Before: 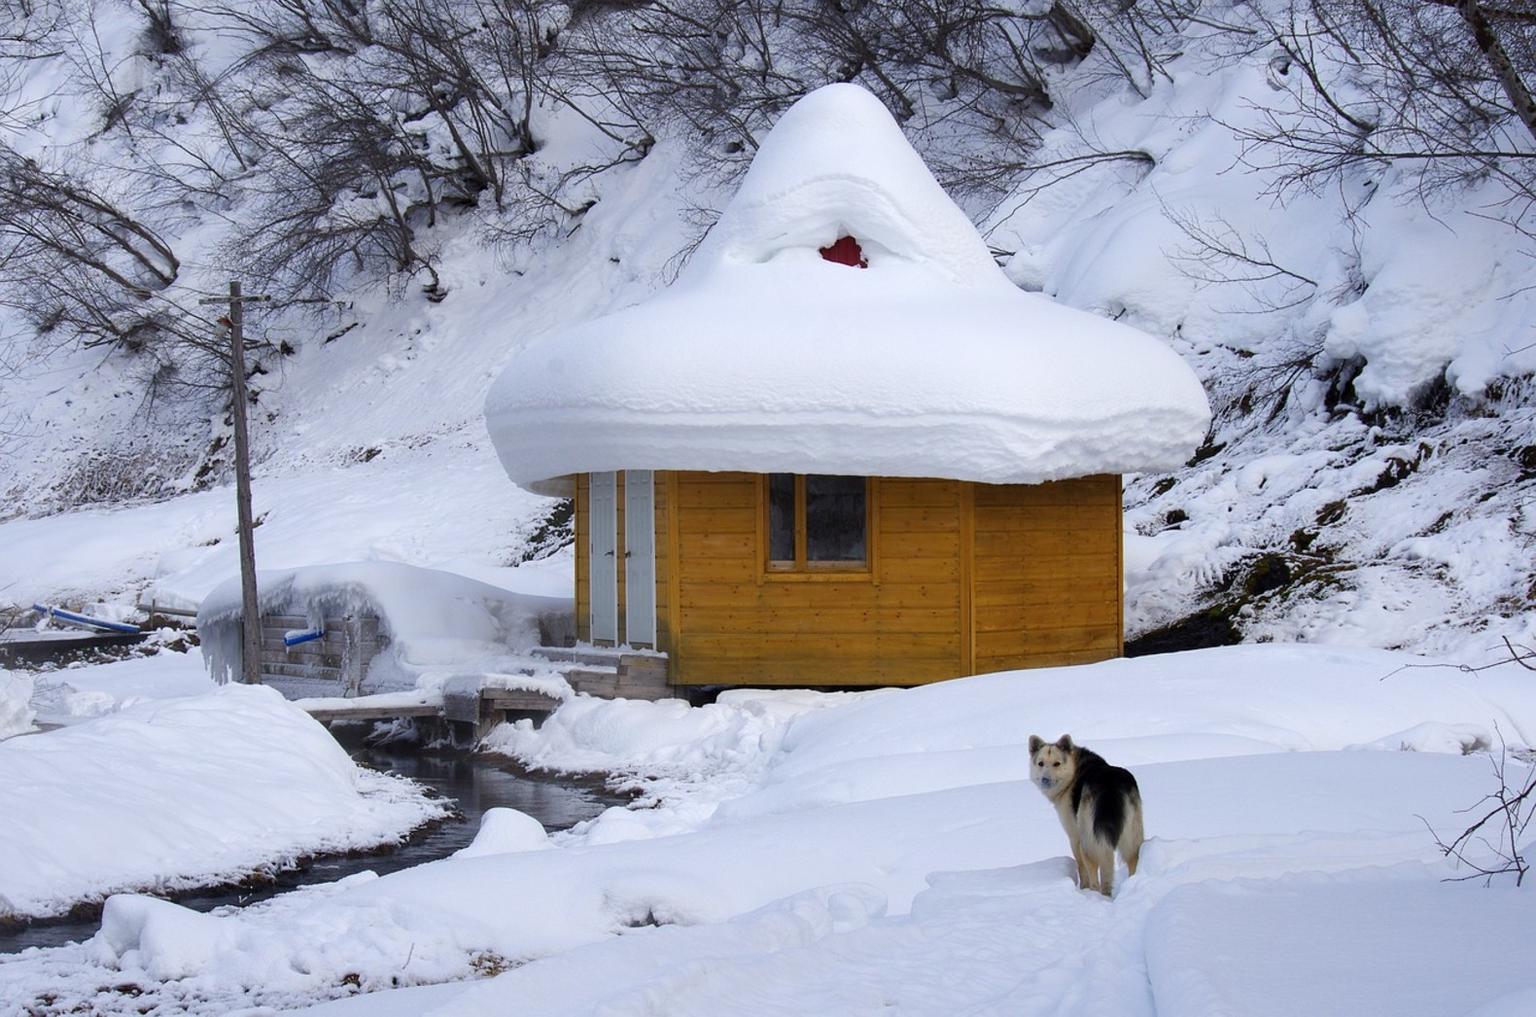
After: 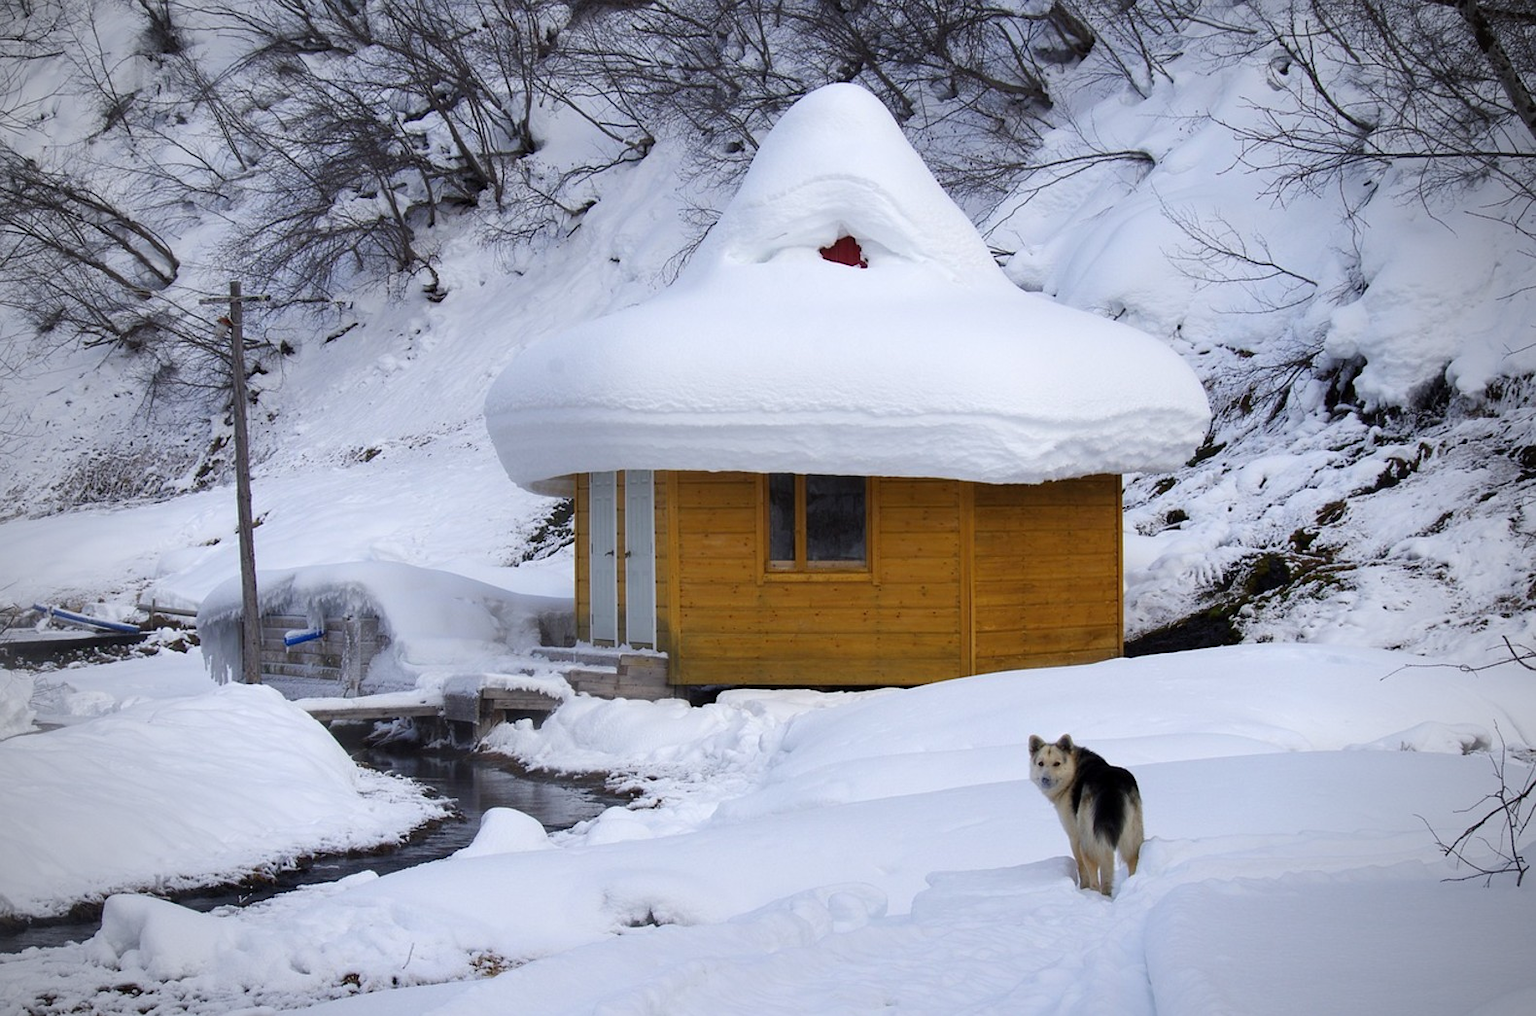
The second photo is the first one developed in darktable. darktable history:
vignetting: fall-off start 73.34%
